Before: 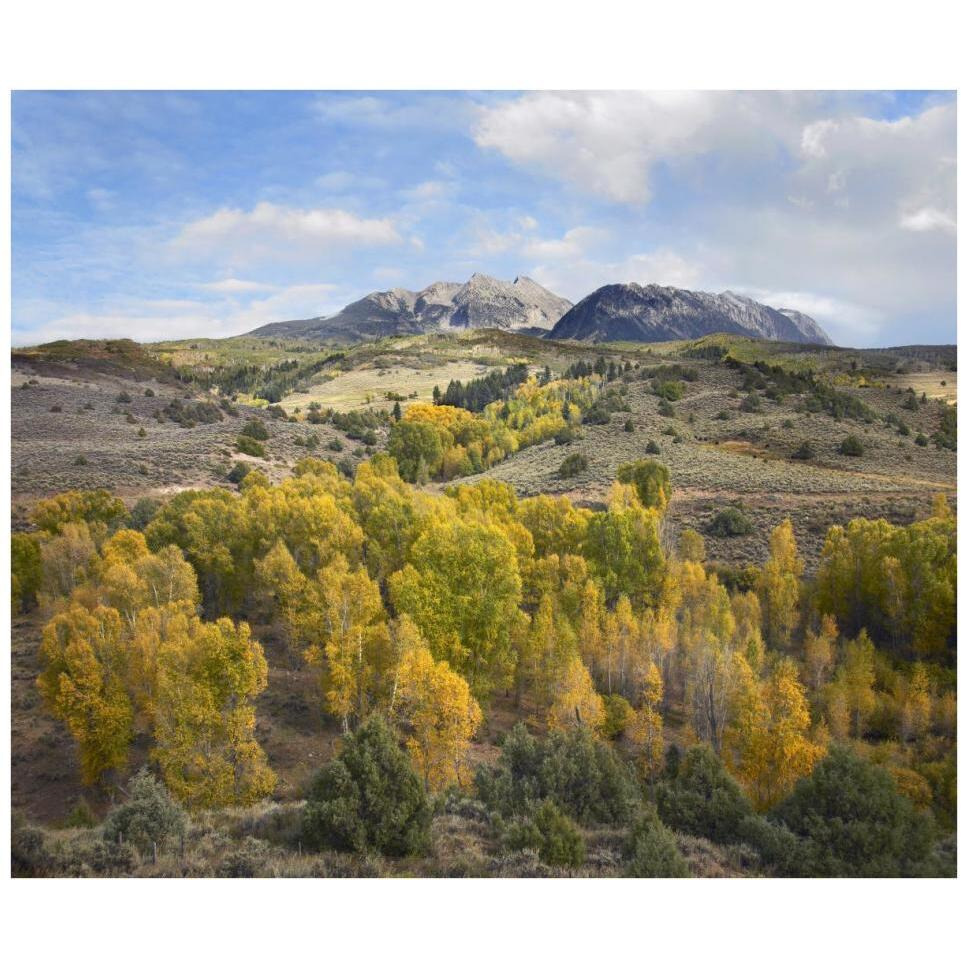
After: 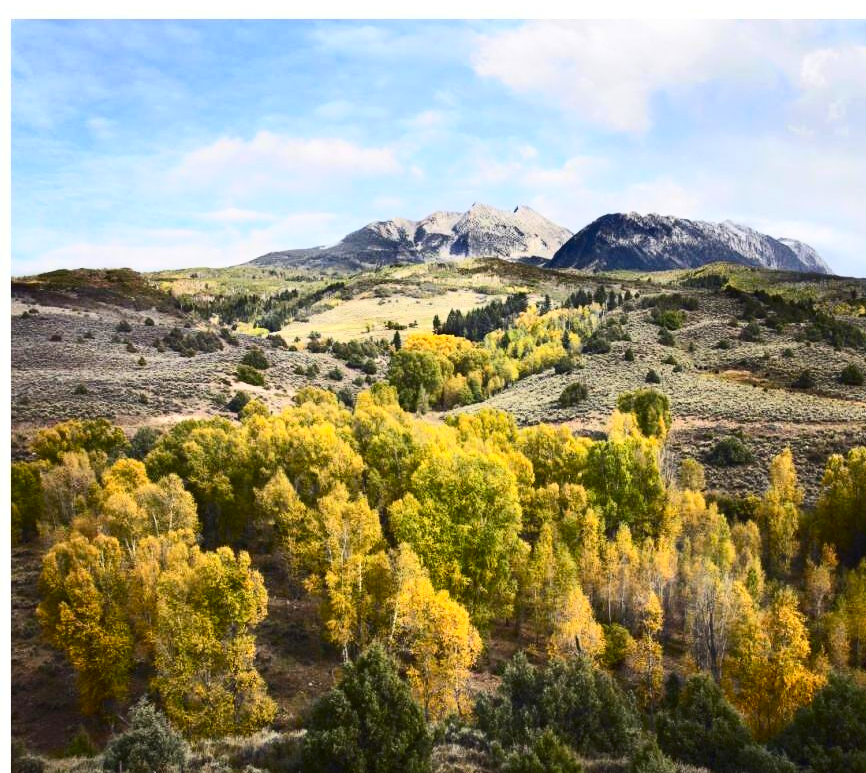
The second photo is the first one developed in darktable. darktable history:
contrast brightness saturation: contrast 0.407, brightness 0.053, saturation 0.257
crop: top 7.403%, right 9.875%, bottom 12.097%
